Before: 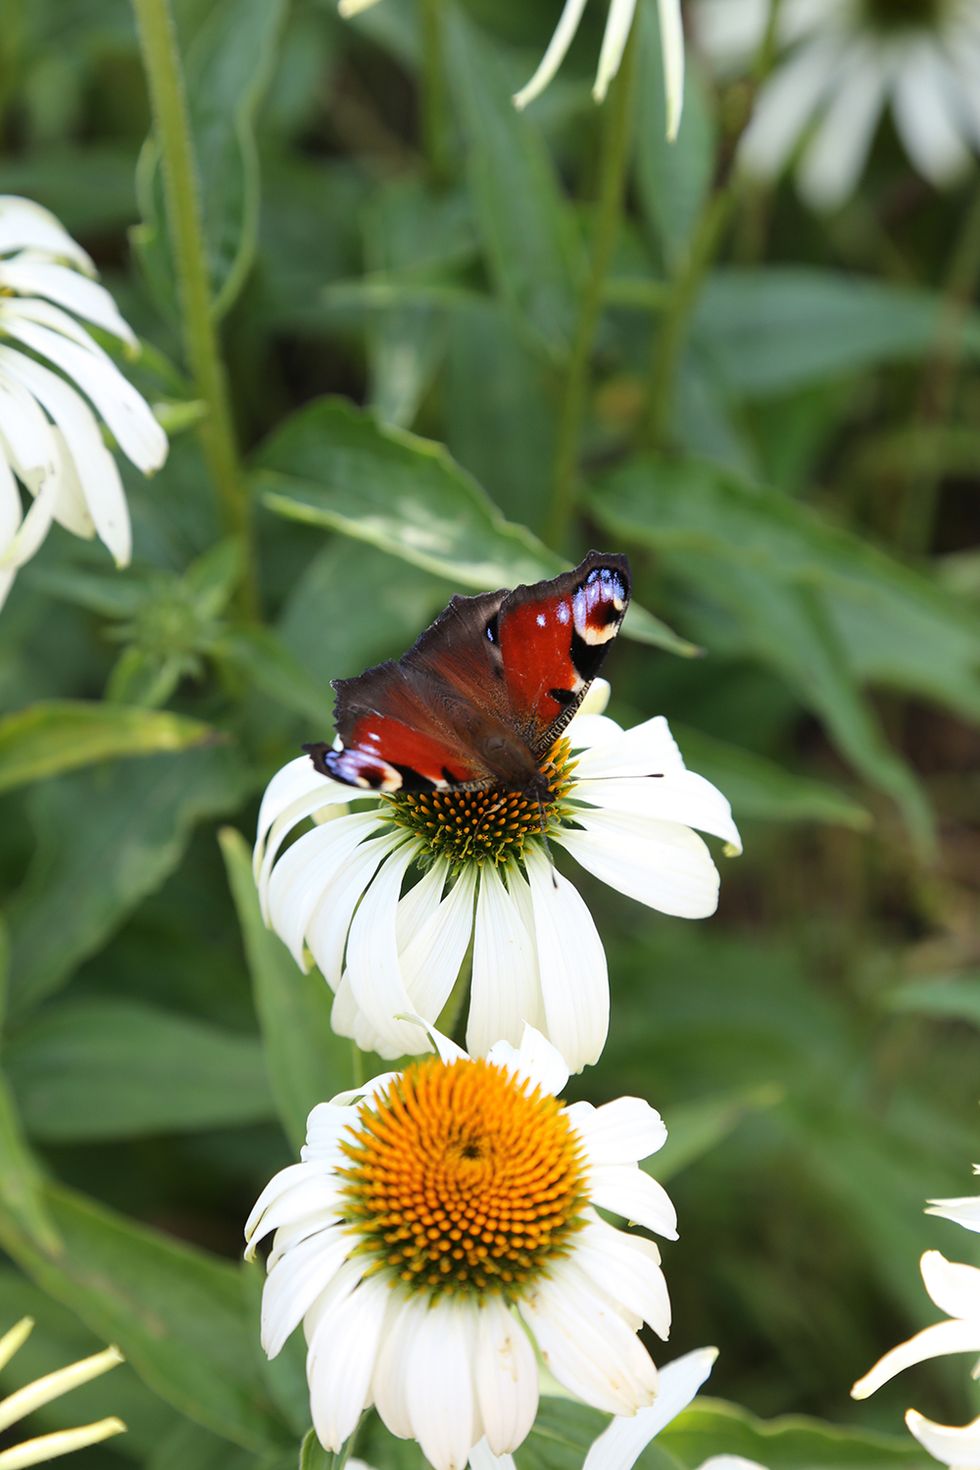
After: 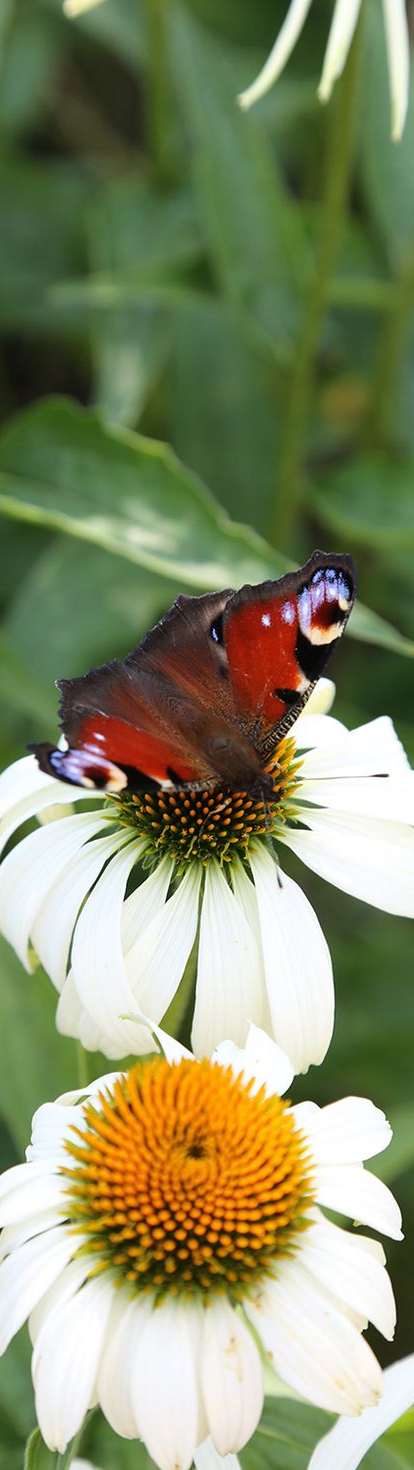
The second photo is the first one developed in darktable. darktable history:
crop: left 28.116%, right 29.572%
